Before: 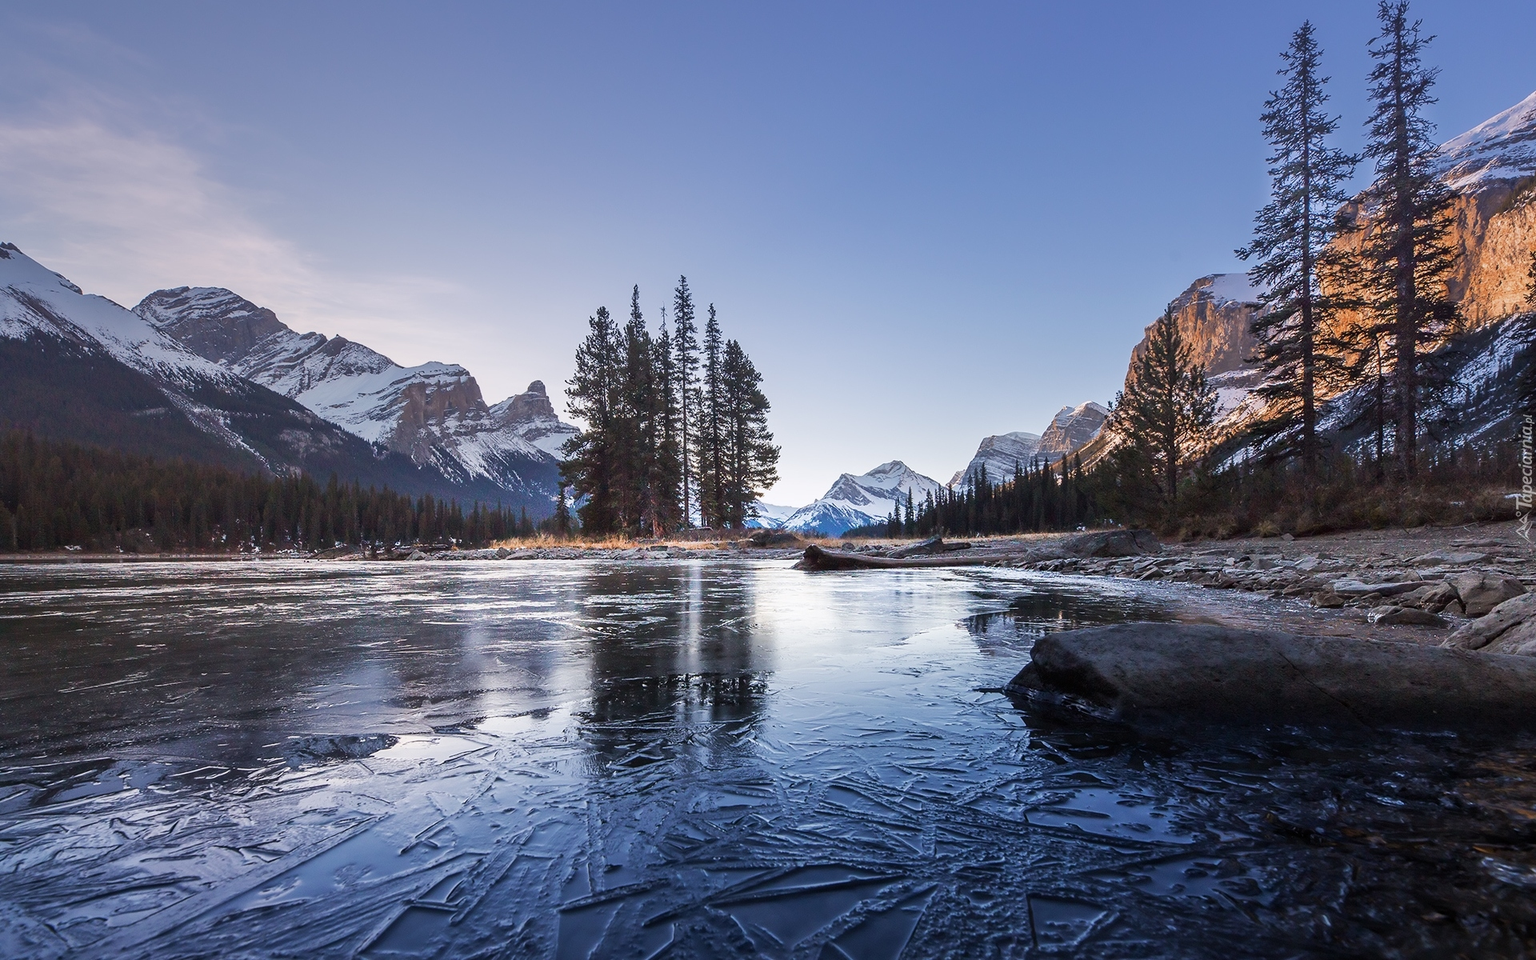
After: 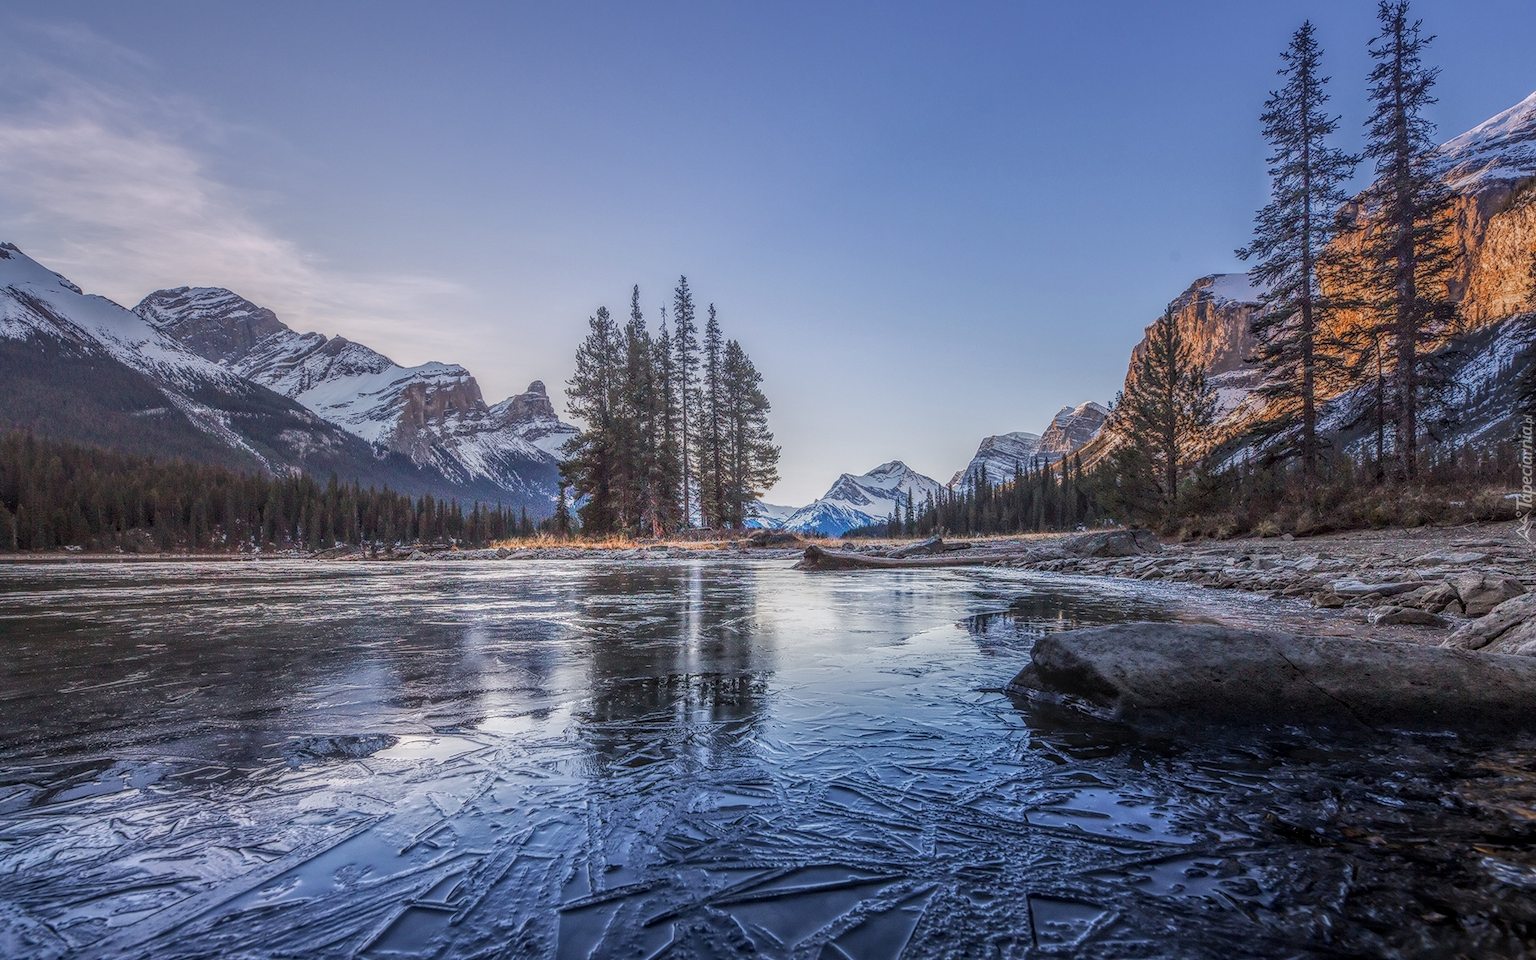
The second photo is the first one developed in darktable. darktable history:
local contrast: highlights 4%, shadows 4%, detail 201%, midtone range 0.245
